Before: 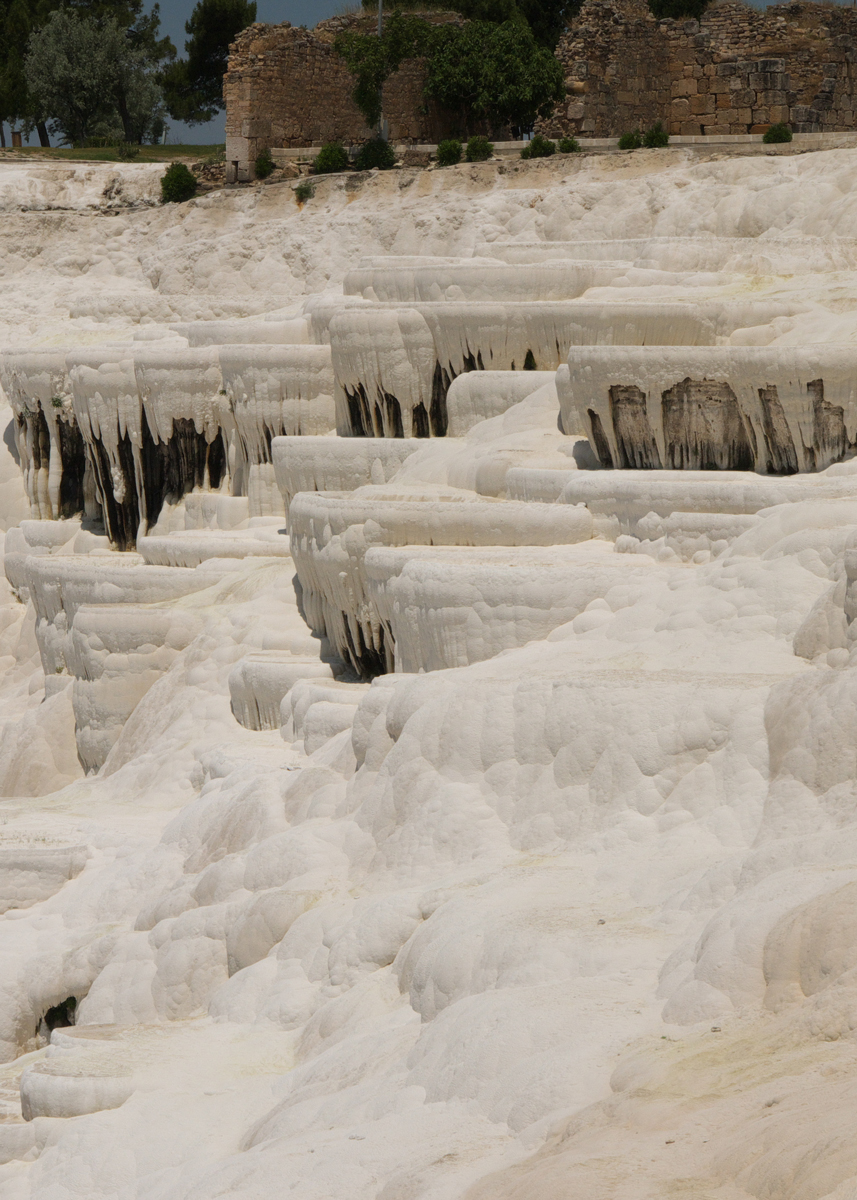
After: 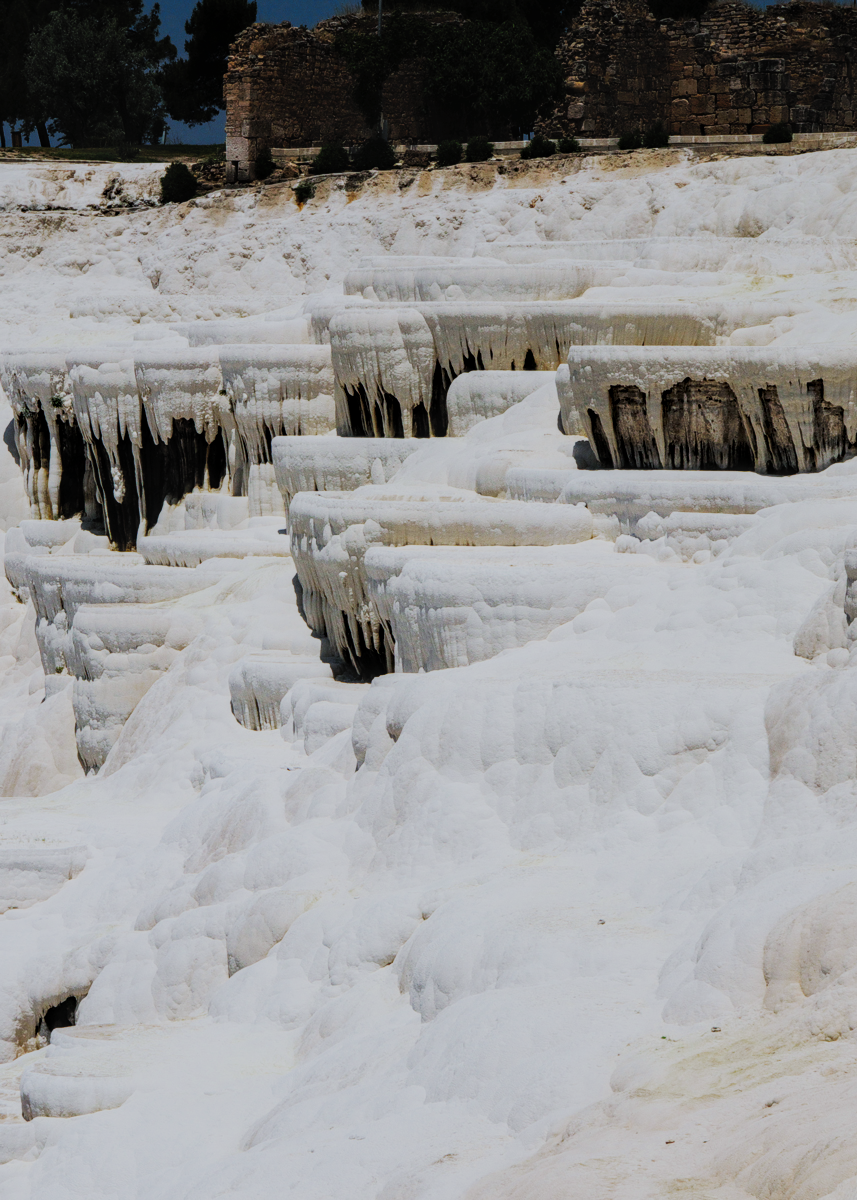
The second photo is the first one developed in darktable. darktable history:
color calibration: illuminant as shot in camera, x 0.369, y 0.376, temperature 4322.63 K
tone curve: curves: ch0 [(0, 0) (0.003, 0.011) (0.011, 0.014) (0.025, 0.018) (0.044, 0.023) (0.069, 0.028) (0.1, 0.031) (0.136, 0.039) (0.177, 0.056) (0.224, 0.081) (0.277, 0.129) (0.335, 0.188) (0.399, 0.256) (0.468, 0.367) (0.543, 0.514) (0.623, 0.684) (0.709, 0.785) (0.801, 0.846) (0.898, 0.884) (1, 1)], preserve colors none
color zones: curves: ch0 [(0, 0.444) (0.143, 0.442) (0.286, 0.441) (0.429, 0.441) (0.571, 0.441) (0.714, 0.441) (0.857, 0.442) (1, 0.444)]
filmic rgb: black relative exposure -6.16 EV, white relative exposure 6.96 EV, hardness 2.24
local contrast: on, module defaults
